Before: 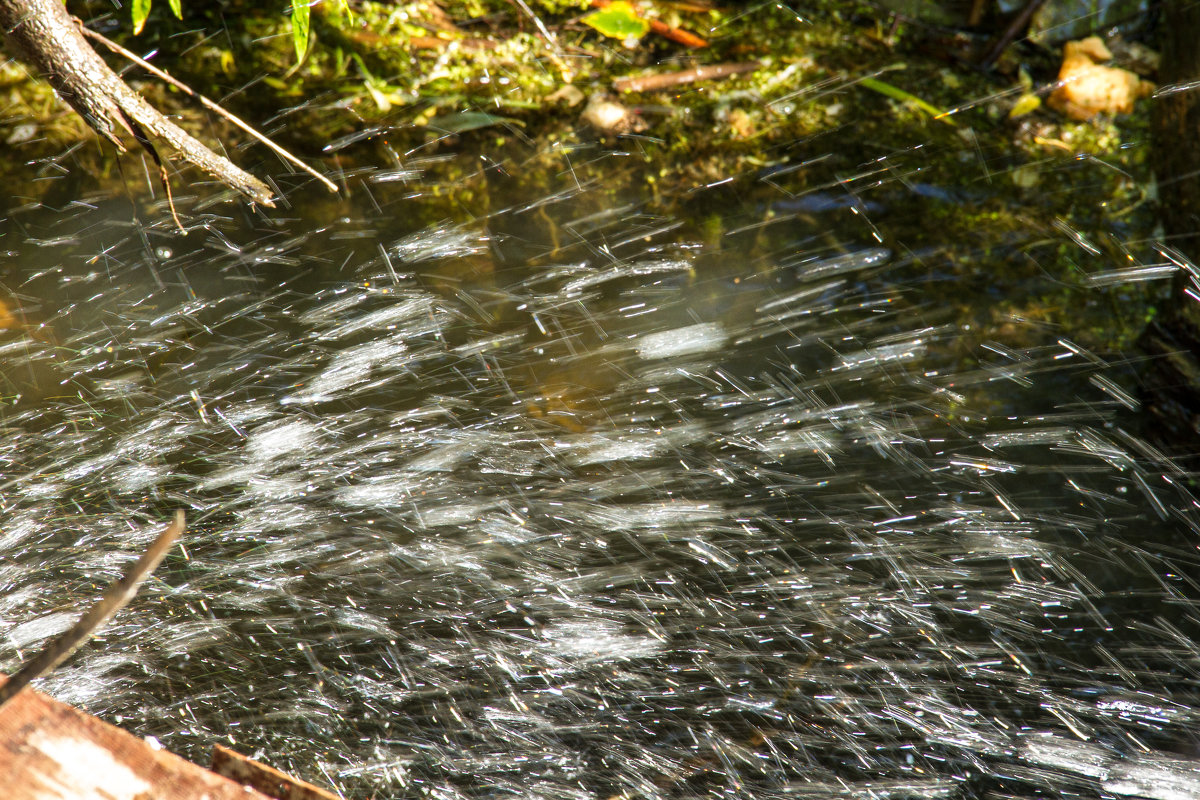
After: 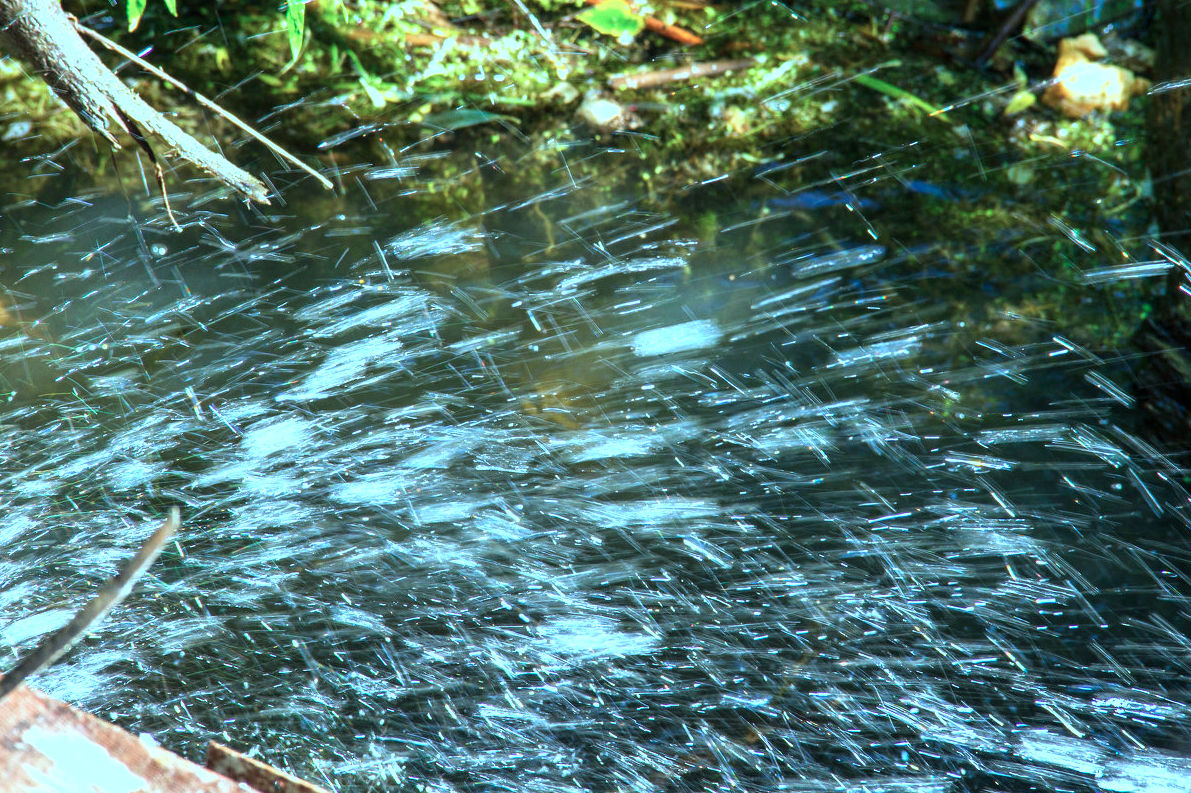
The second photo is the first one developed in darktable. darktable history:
crop: left 0.434%, top 0.485%, right 0.244%, bottom 0.386%
exposure: black level correction 0, exposure 0.5 EV, compensate exposure bias true, compensate highlight preservation false
white balance: emerald 1
color calibration: illuminant custom, x 0.432, y 0.395, temperature 3098 K
